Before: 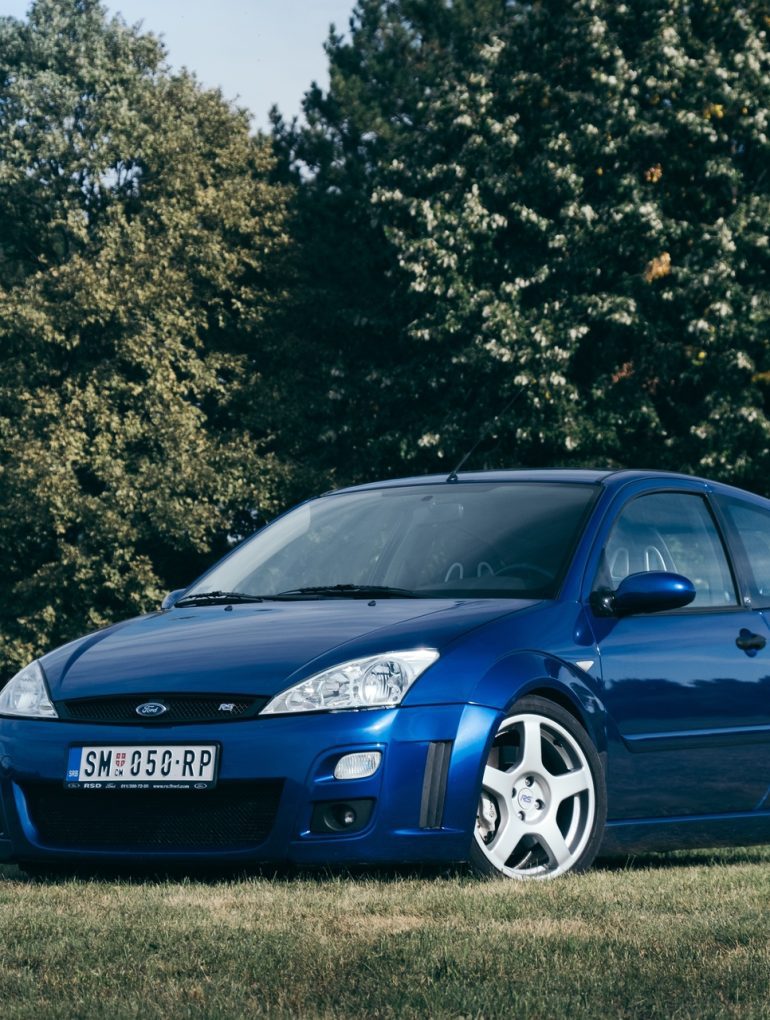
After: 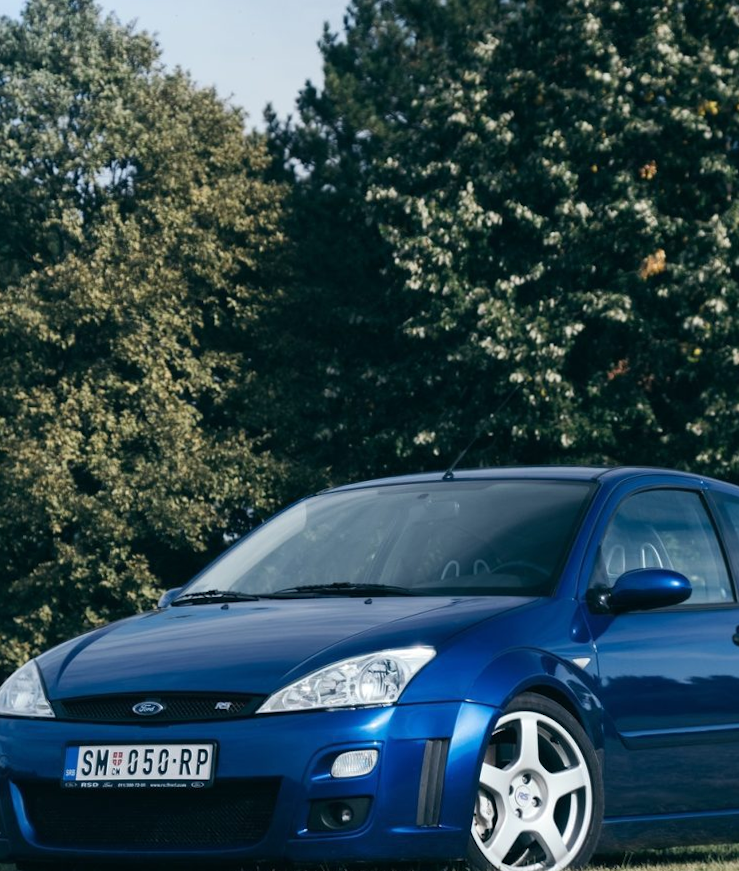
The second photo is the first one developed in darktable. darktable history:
crop and rotate: angle 0.222°, left 0.299%, right 3.21%, bottom 14.132%
